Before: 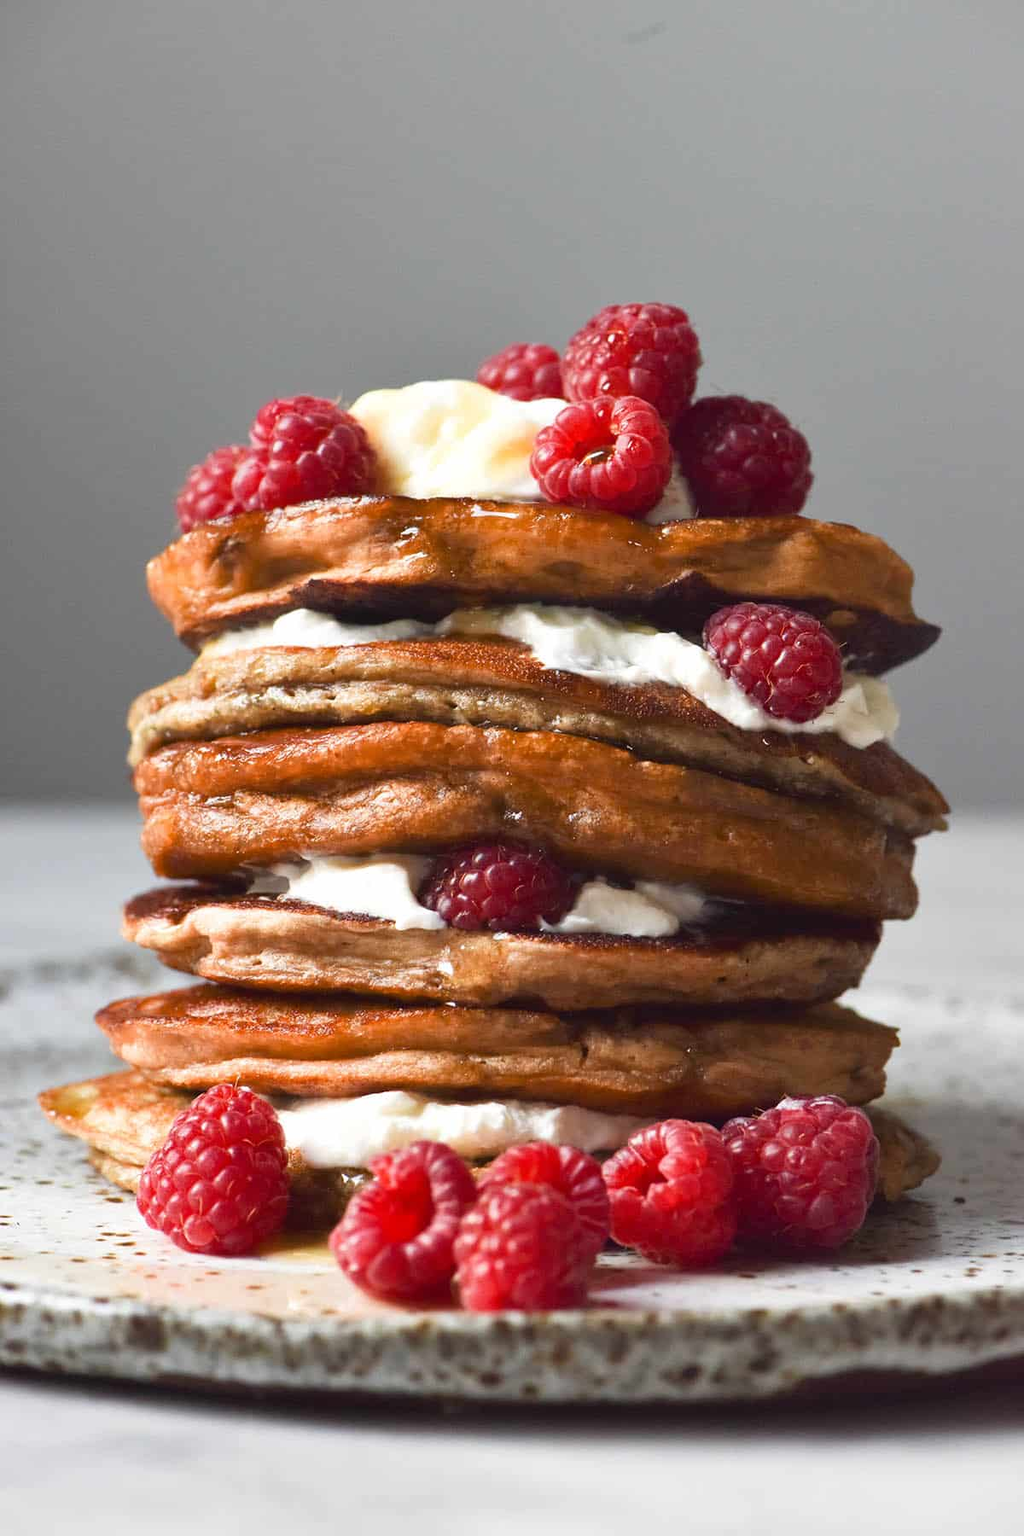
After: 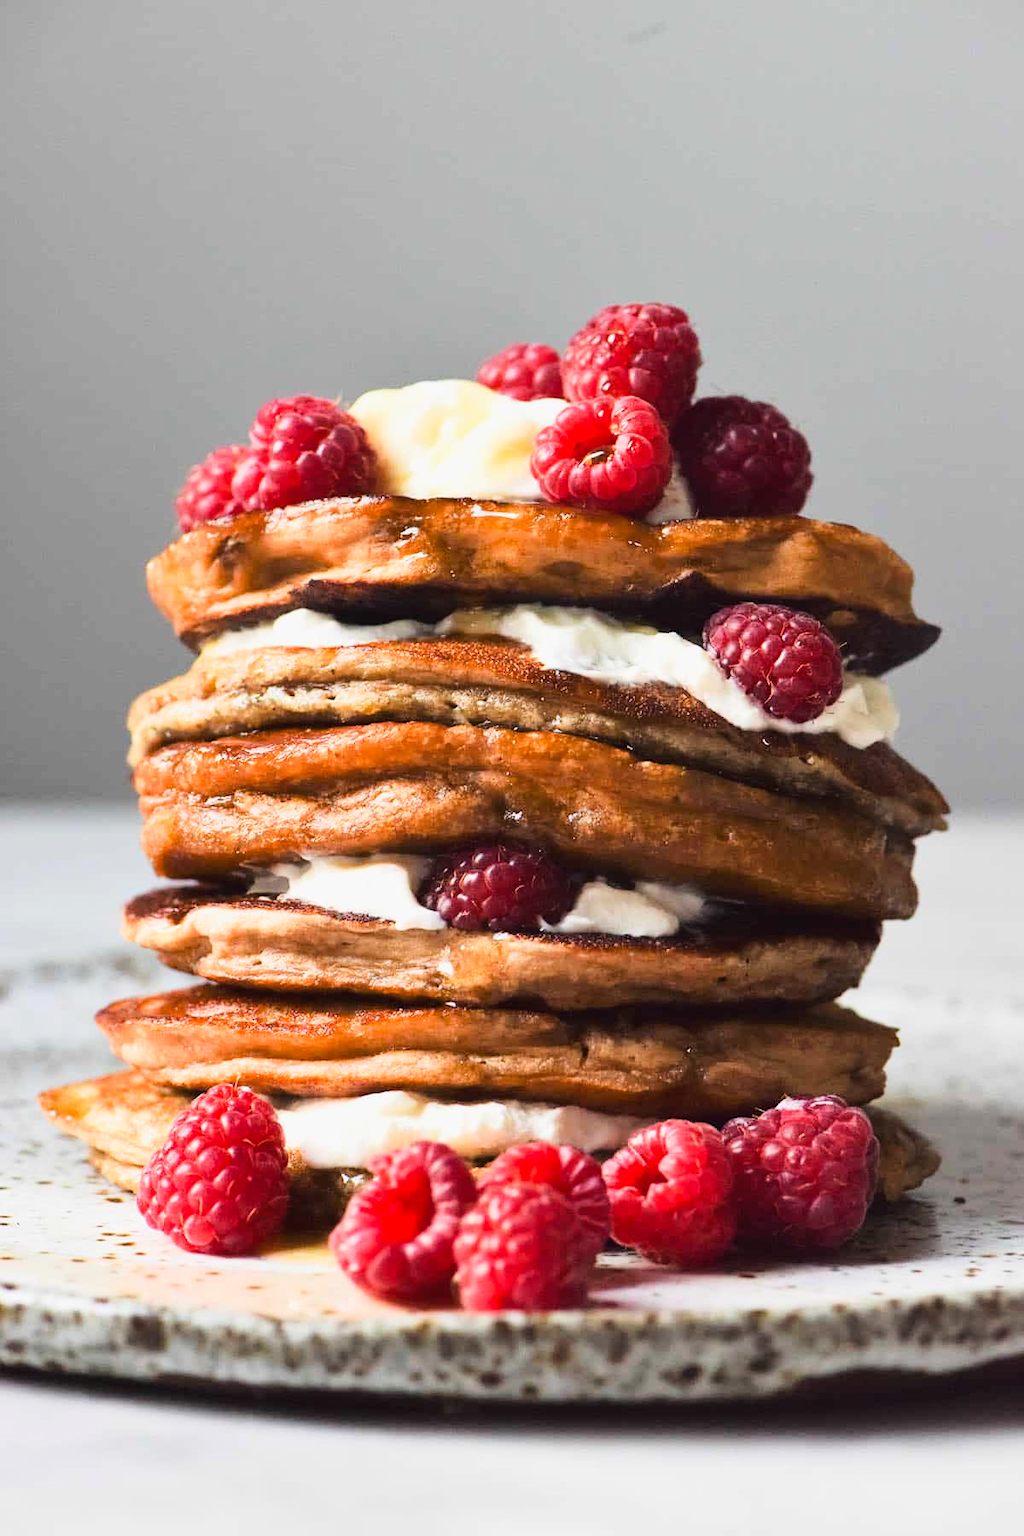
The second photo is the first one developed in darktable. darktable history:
tone curve: curves: ch0 [(0, 0) (0.114, 0.083) (0.291, 0.3) (0.447, 0.535) (0.602, 0.712) (0.772, 0.864) (0.999, 0.978)]; ch1 [(0, 0) (0.389, 0.352) (0.458, 0.433) (0.486, 0.474) (0.509, 0.505) (0.535, 0.541) (0.555, 0.557) (0.677, 0.724) (1, 1)]; ch2 [(0, 0) (0.369, 0.388) (0.449, 0.431) (0.501, 0.5) (0.528, 0.552) (0.561, 0.596) (0.697, 0.721) (1, 1)], color space Lab, linked channels, preserve colors none
